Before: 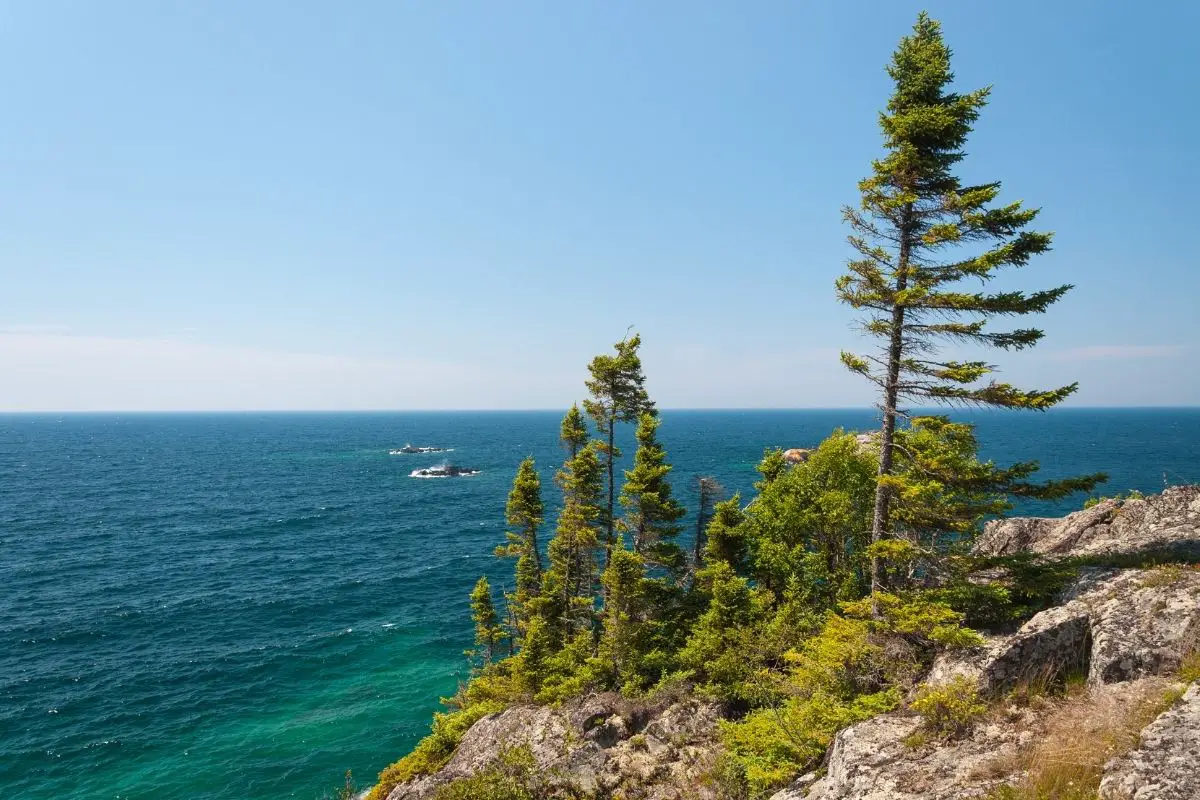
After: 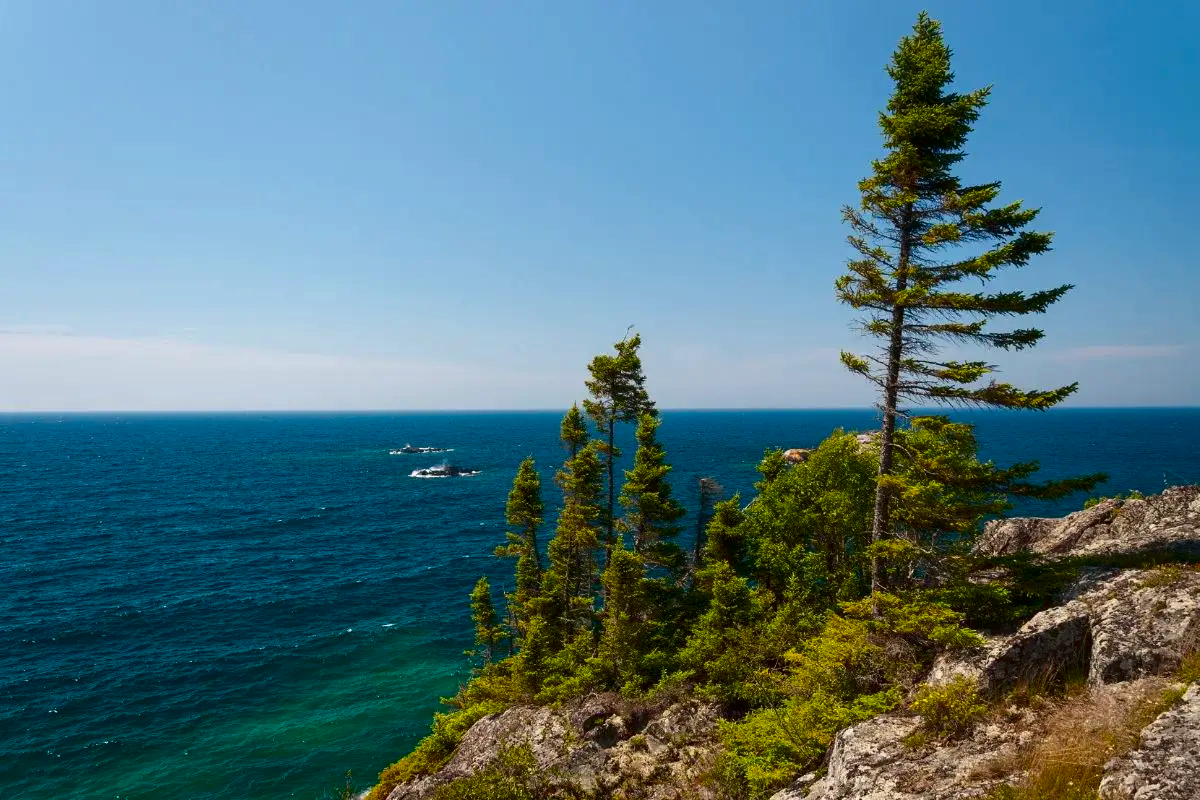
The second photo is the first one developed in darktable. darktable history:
contrast brightness saturation: brightness -0.25, saturation 0.2
